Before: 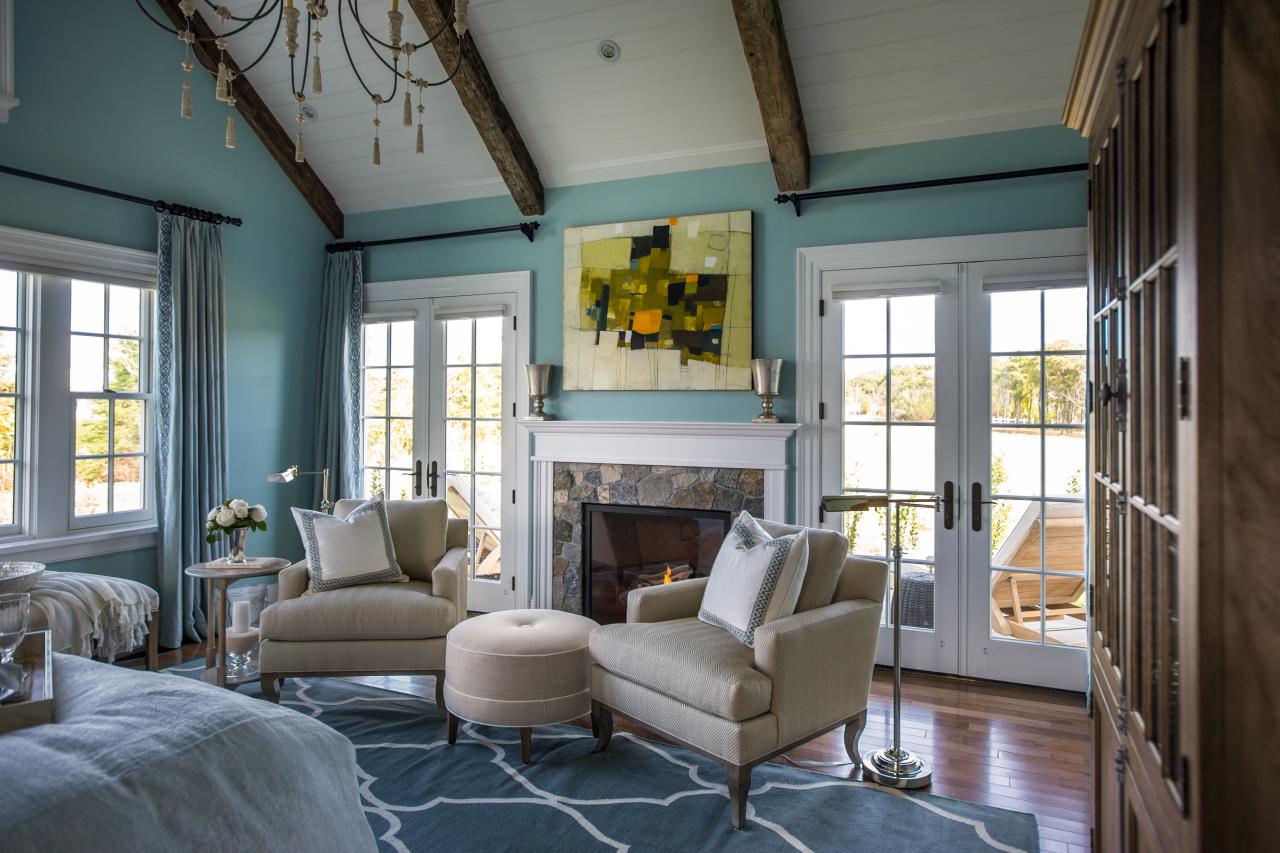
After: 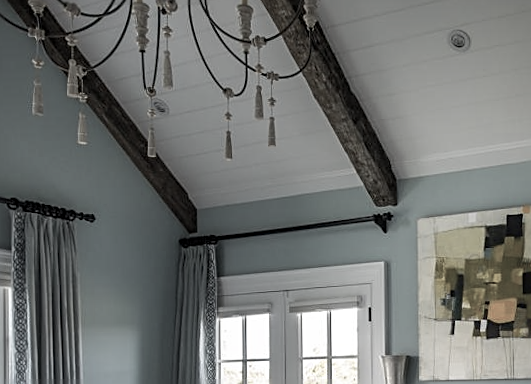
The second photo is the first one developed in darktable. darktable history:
sharpen: on, module defaults
rotate and perspective: rotation -1°, crop left 0.011, crop right 0.989, crop top 0.025, crop bottom 0.975
crop and rotate: left 10.817%, top 0.062%, right 47.194%, bottom 53.626%
color correction: saturation 0.3
